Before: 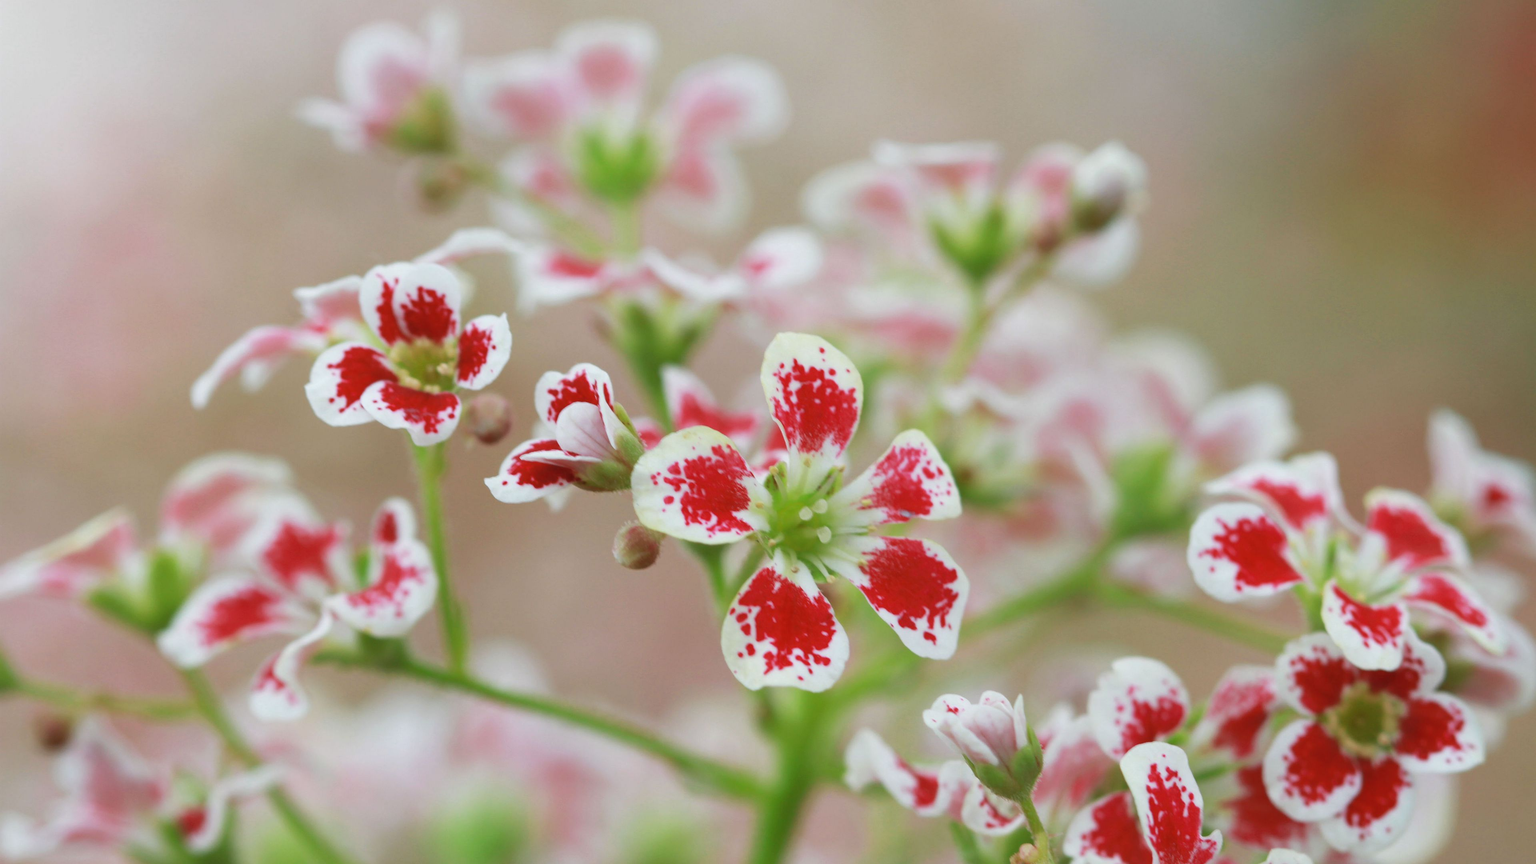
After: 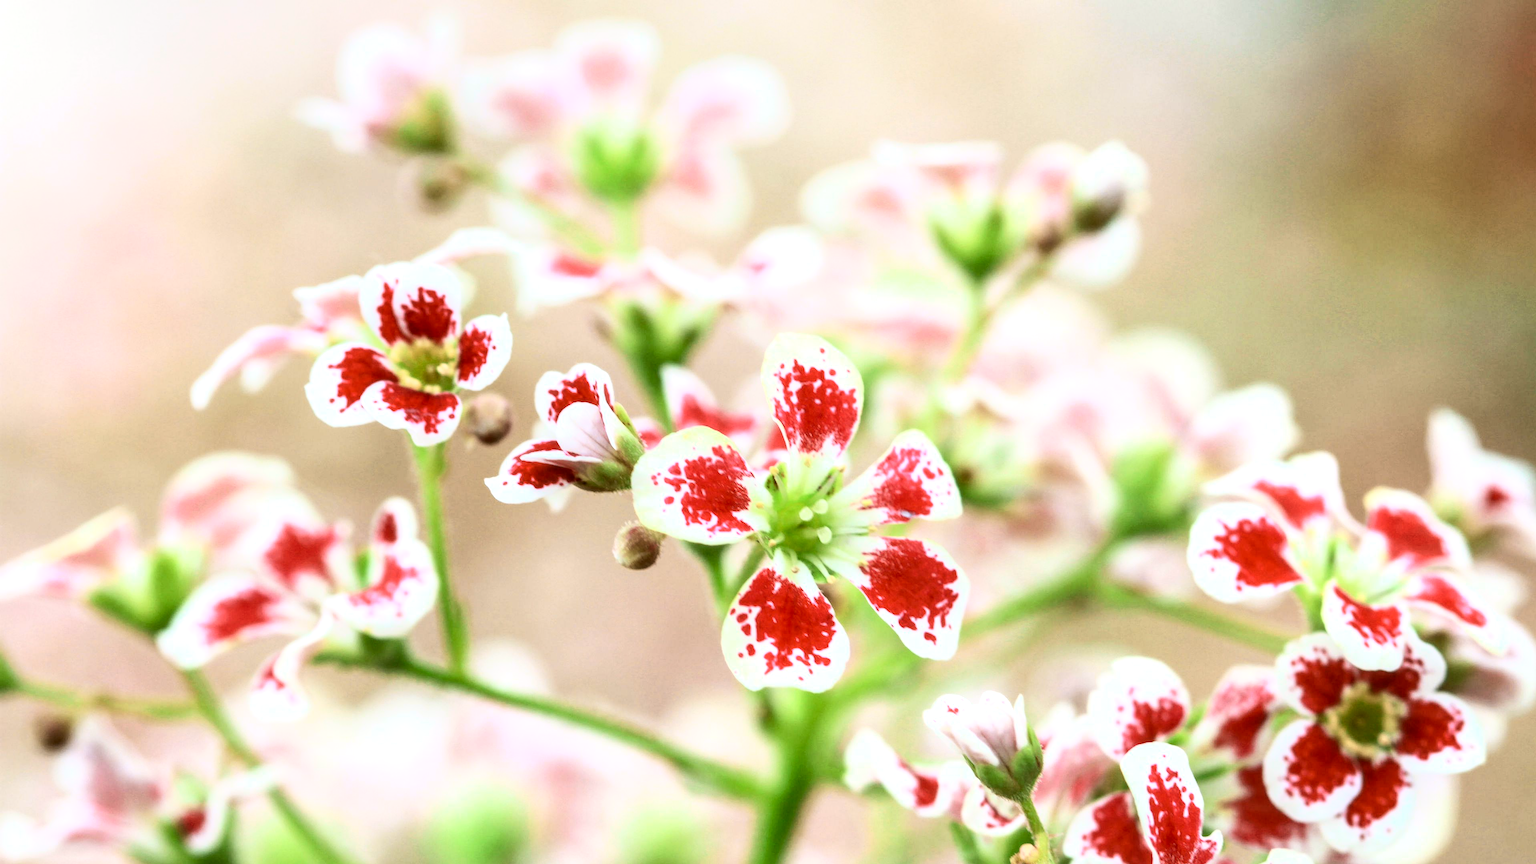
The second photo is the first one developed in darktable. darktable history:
tone equalizer: -8 EV -0.75 EV, -7 EV -0.7 EV, -6 EV -0.6 EV, -5 EV -0.4 EV, -3 EV 0.4 EV, -2 EV 0.6 EV, -1 EV 0.7 EV, +0 EV 0.75 EV, edges refinement/feathering 500, mask exposure compensation -1.57 EV, preserve details no
local contrast: highlights 61%, detail 143%, midtone range 0.428
tone curve: curves: ch0 [(0, 0.023) (0.113, 0.084) (0.285, 0.301) (0.673, 0.796) (0.845, 0.932) (0.994, 0.971)]; ch1 [(0, 0) (0.456, 0.437) (0.498, 0.5) (0.57, 0.559) (0.631, 0.639) (1, 1)]; ch2 [(0, 0) (0.417, 0.44) (0.46, 0.453) (0.502, 0.507) (0.55, 0.57) (0.67, 0.712) (1, 1)], color space Lab, independent channels, preserve colors none
haze removal: strength -0.1, adaptive false
